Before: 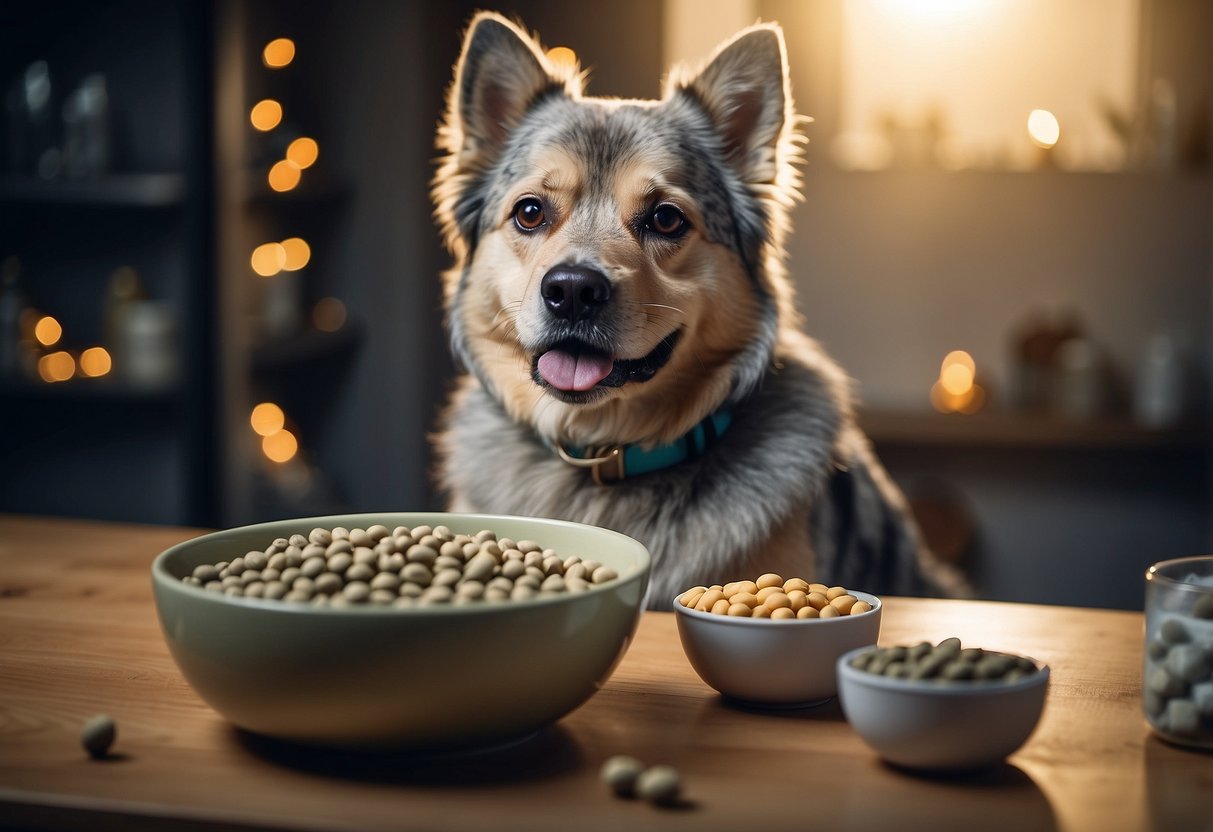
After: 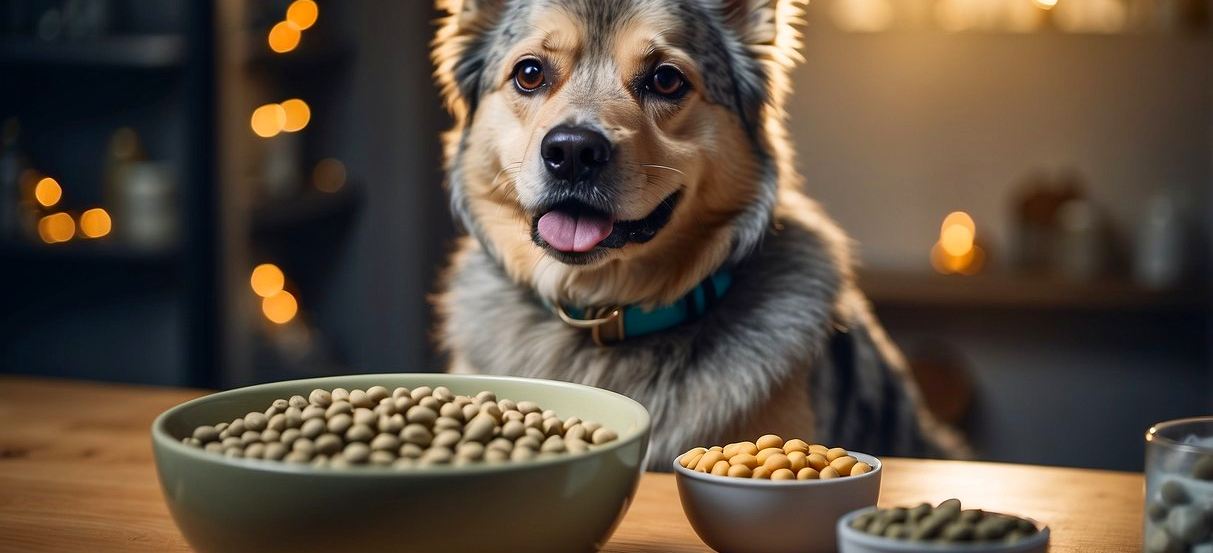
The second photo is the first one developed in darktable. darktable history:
contrast brightness saturation: contrast 0.08, saturation 0.2
crop: top 16.727%, bottom 16.727%
